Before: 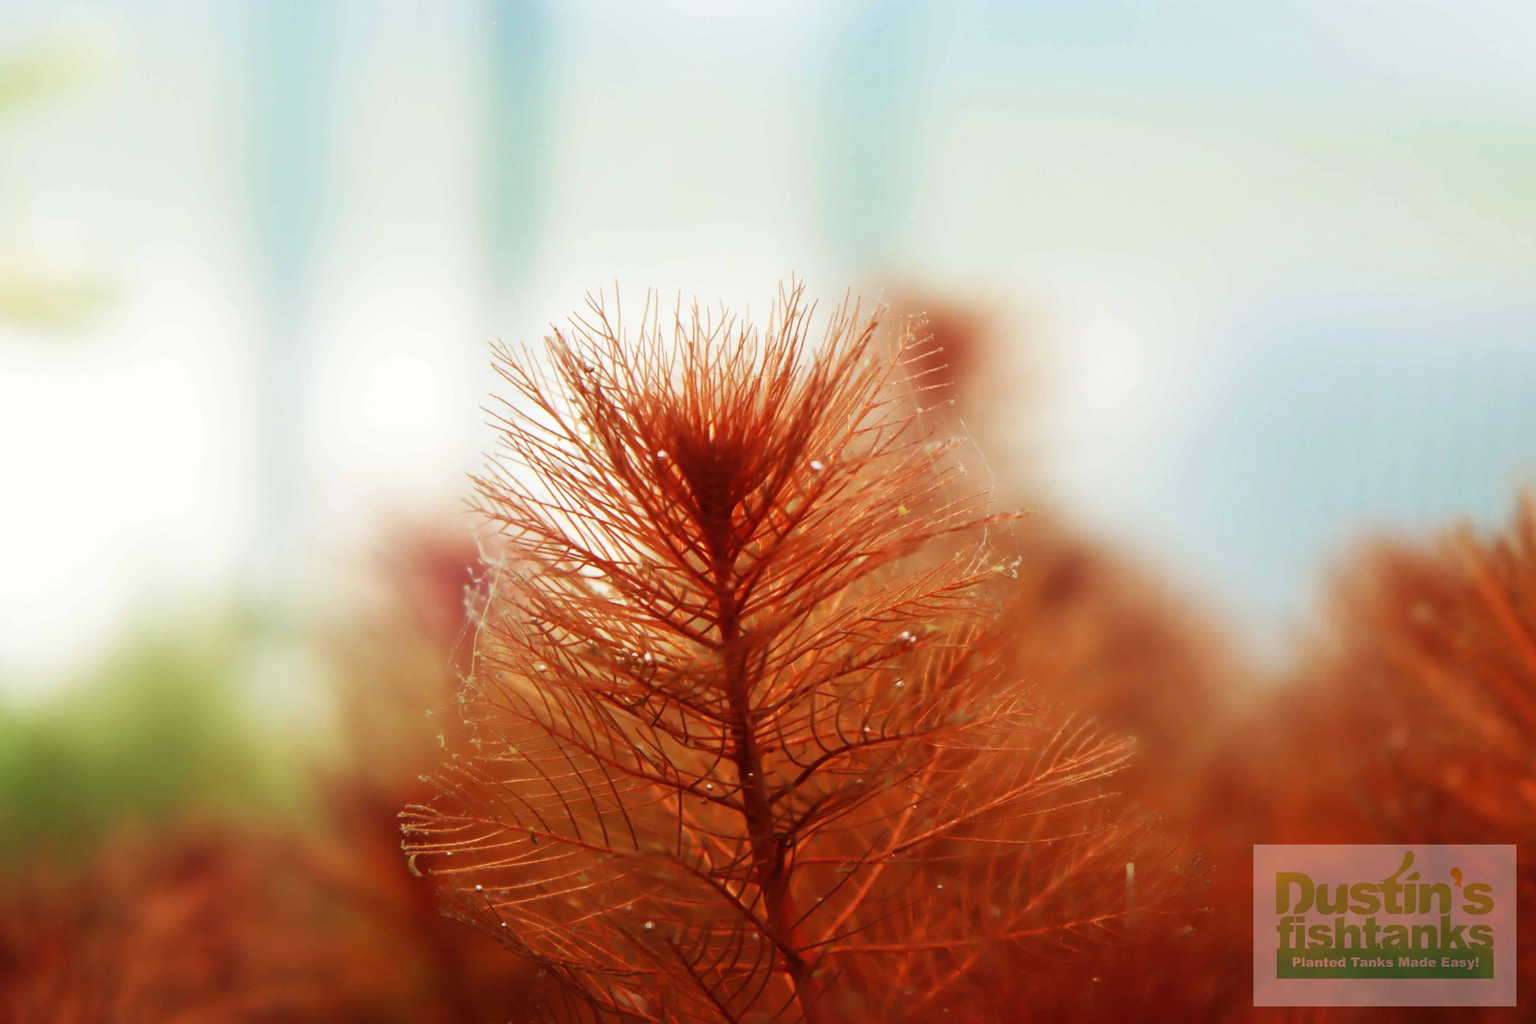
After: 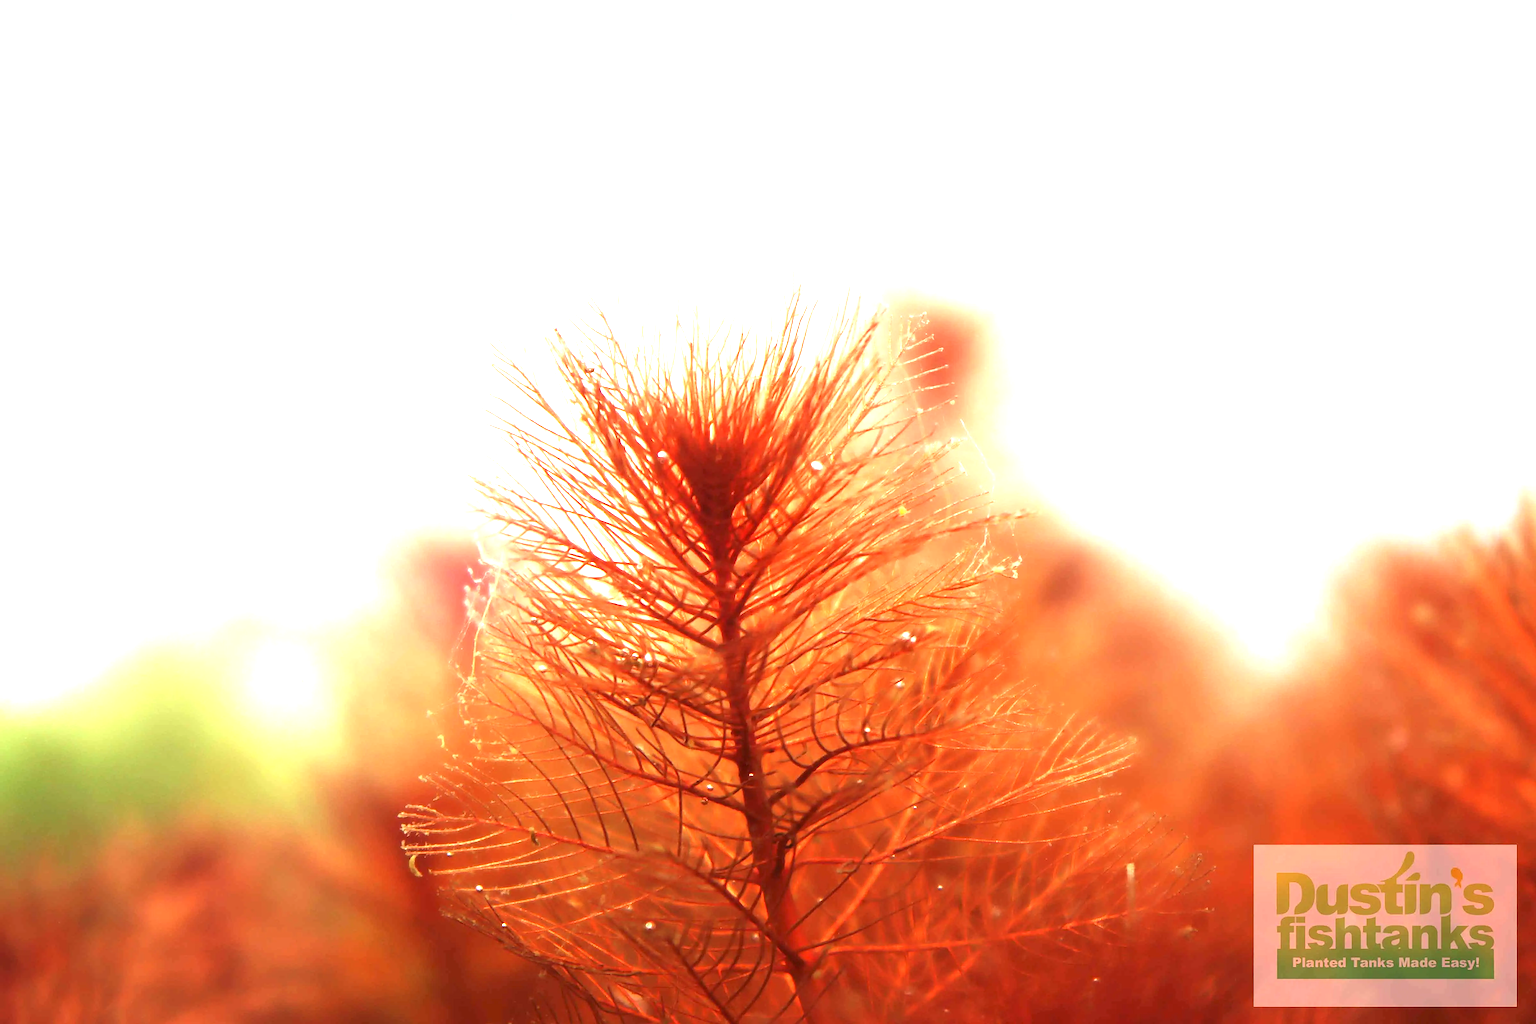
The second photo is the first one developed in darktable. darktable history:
tone equalizer: on, module defaults
exposure: black level correction 0, exposure 1.388 EV, compensate exposure bias true, compensate highlight preservation false
sharpen: on, module defaults
